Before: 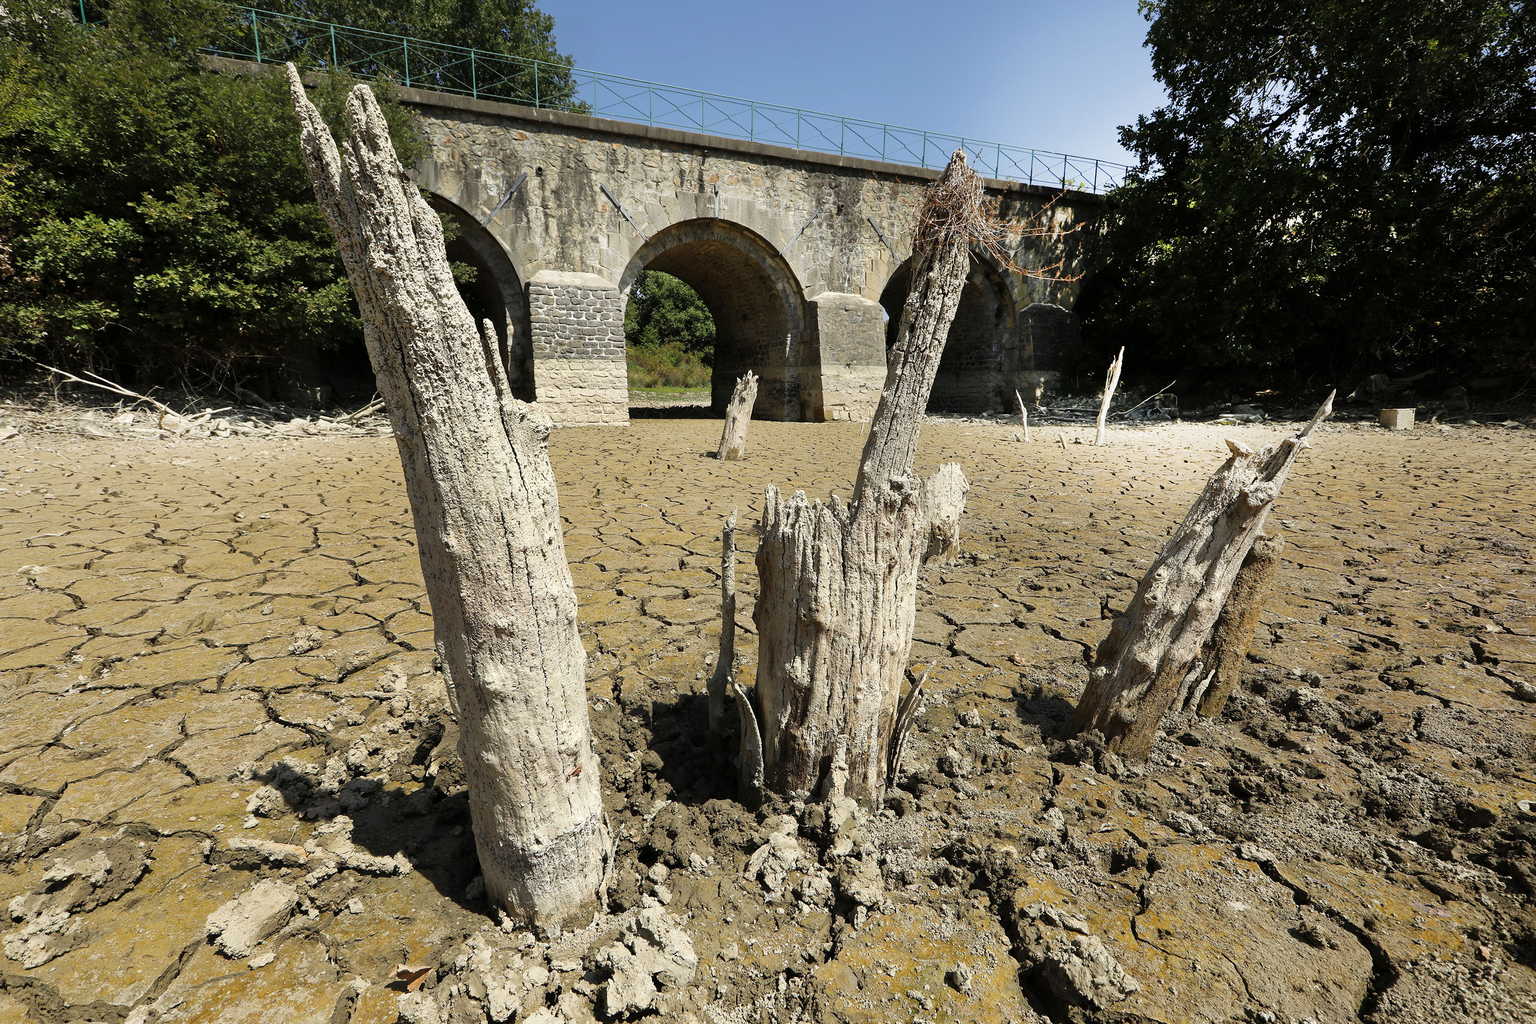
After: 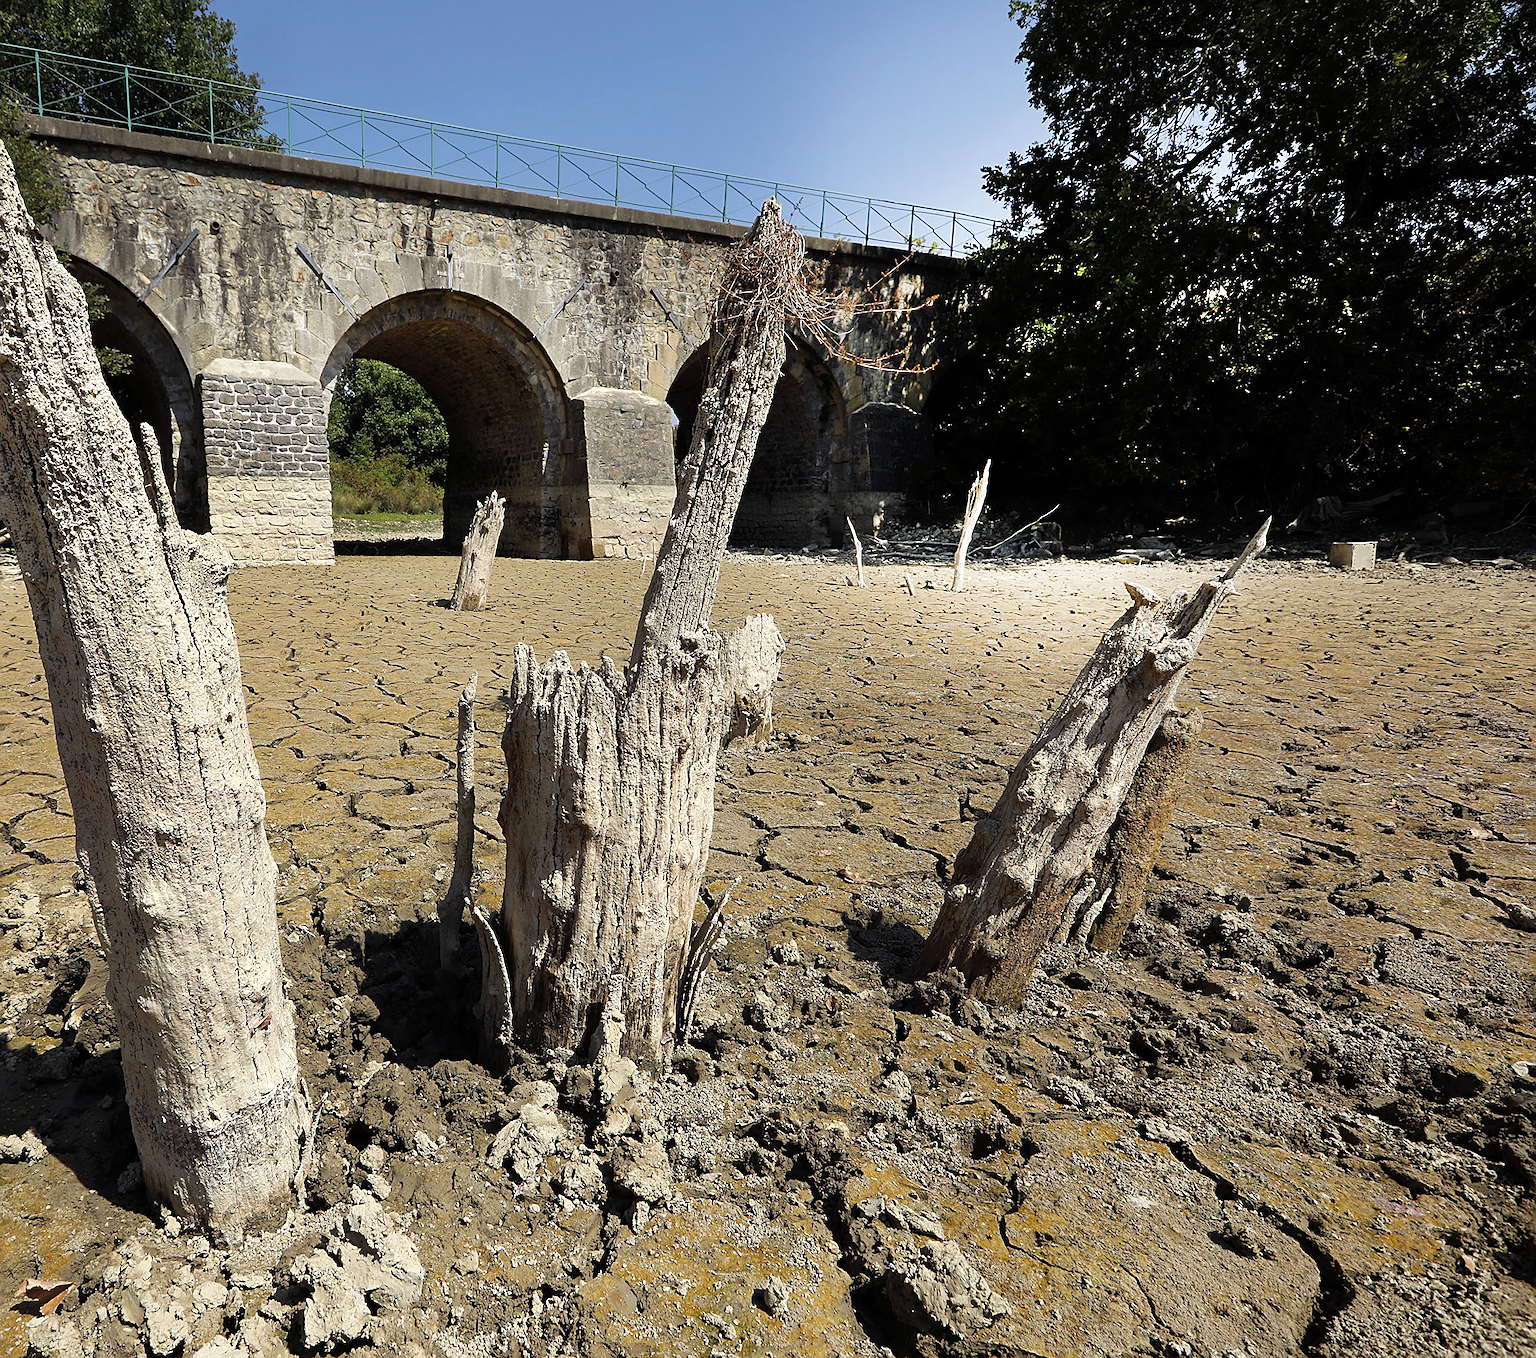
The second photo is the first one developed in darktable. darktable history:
sharpen: on, module defaults
crop and rotate: left 24.6%
color balance: gamma [0.9, 0.988, 0.975, 1.025], gain [1.05, 1, 1, 1]
